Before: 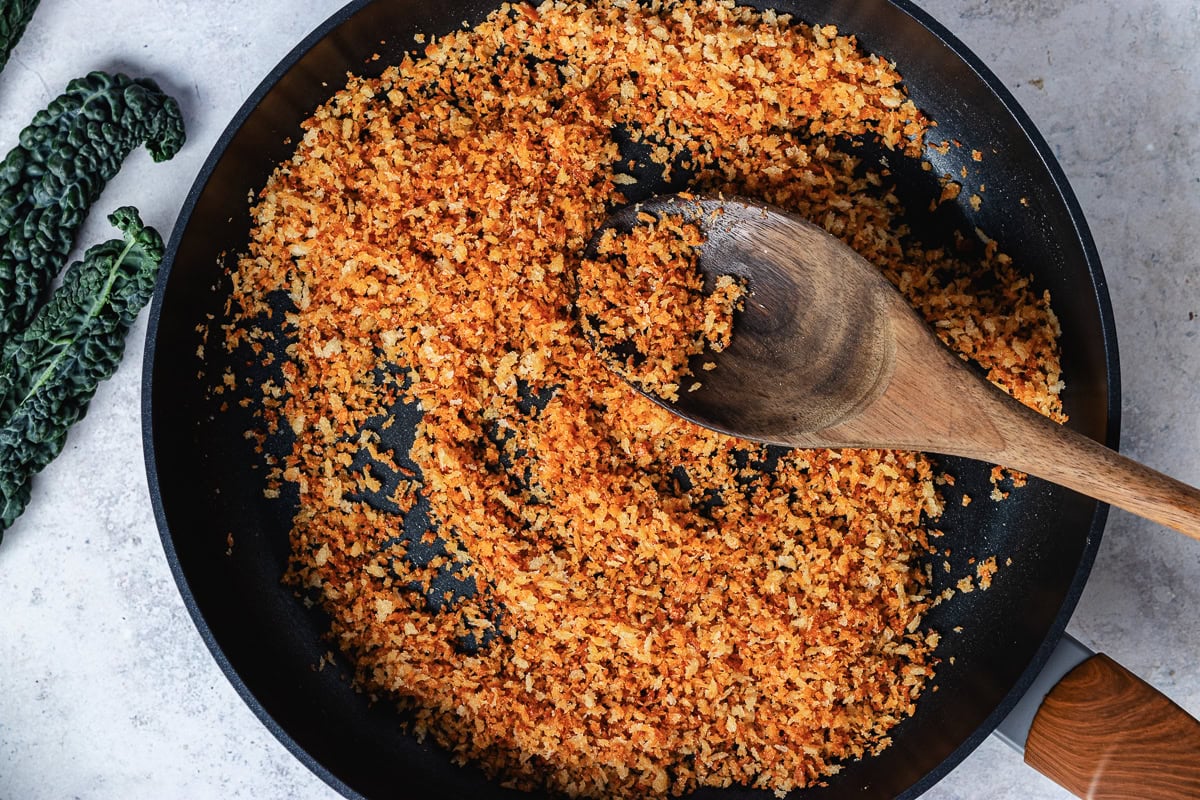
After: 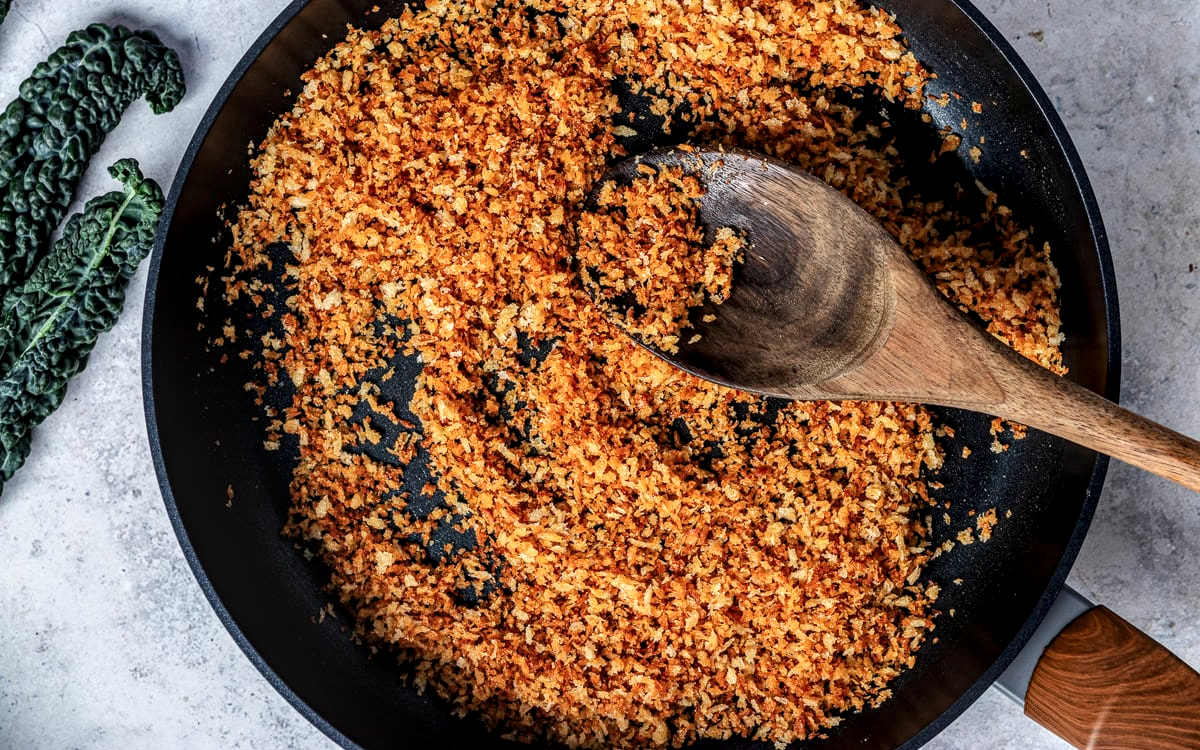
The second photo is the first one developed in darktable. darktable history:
crop and rotate: top 6.25%
local contrast: detail 150%
contrast brightness saturation: contrast -0.02, brightness -0.01, saturation 0.03
